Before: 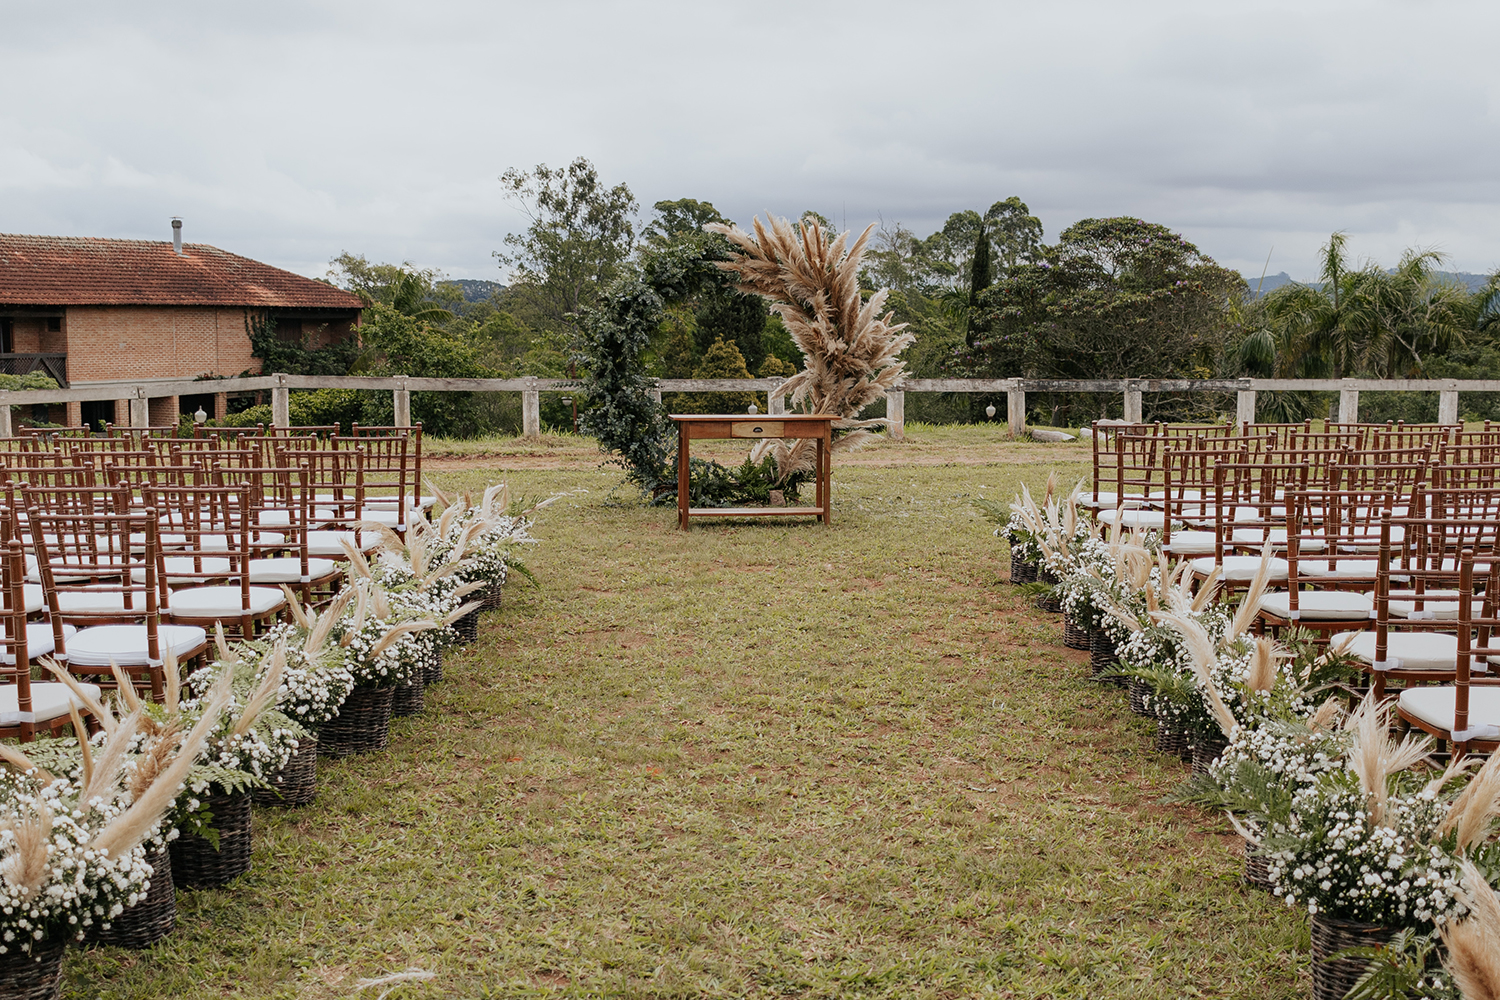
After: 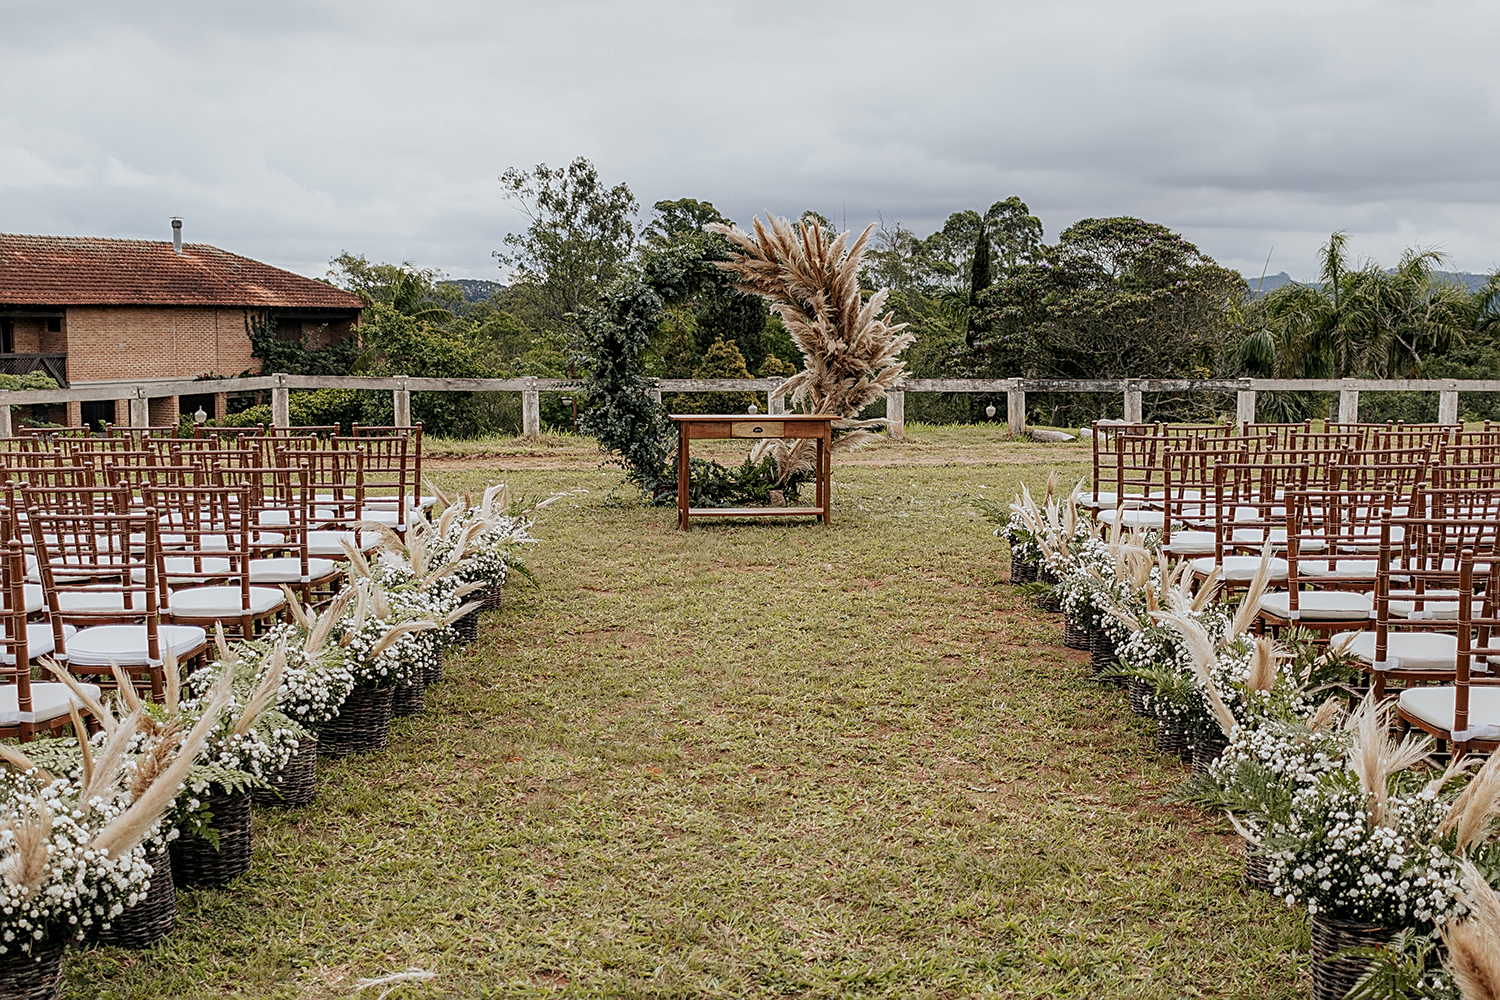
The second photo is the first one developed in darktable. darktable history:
sharpen: on, module defaults
shadows and highlights: radius 127.32, shadows 30.42, highlights -31.05, low approximation 0.01, soften with gaussian
local contrast: detail 130%
